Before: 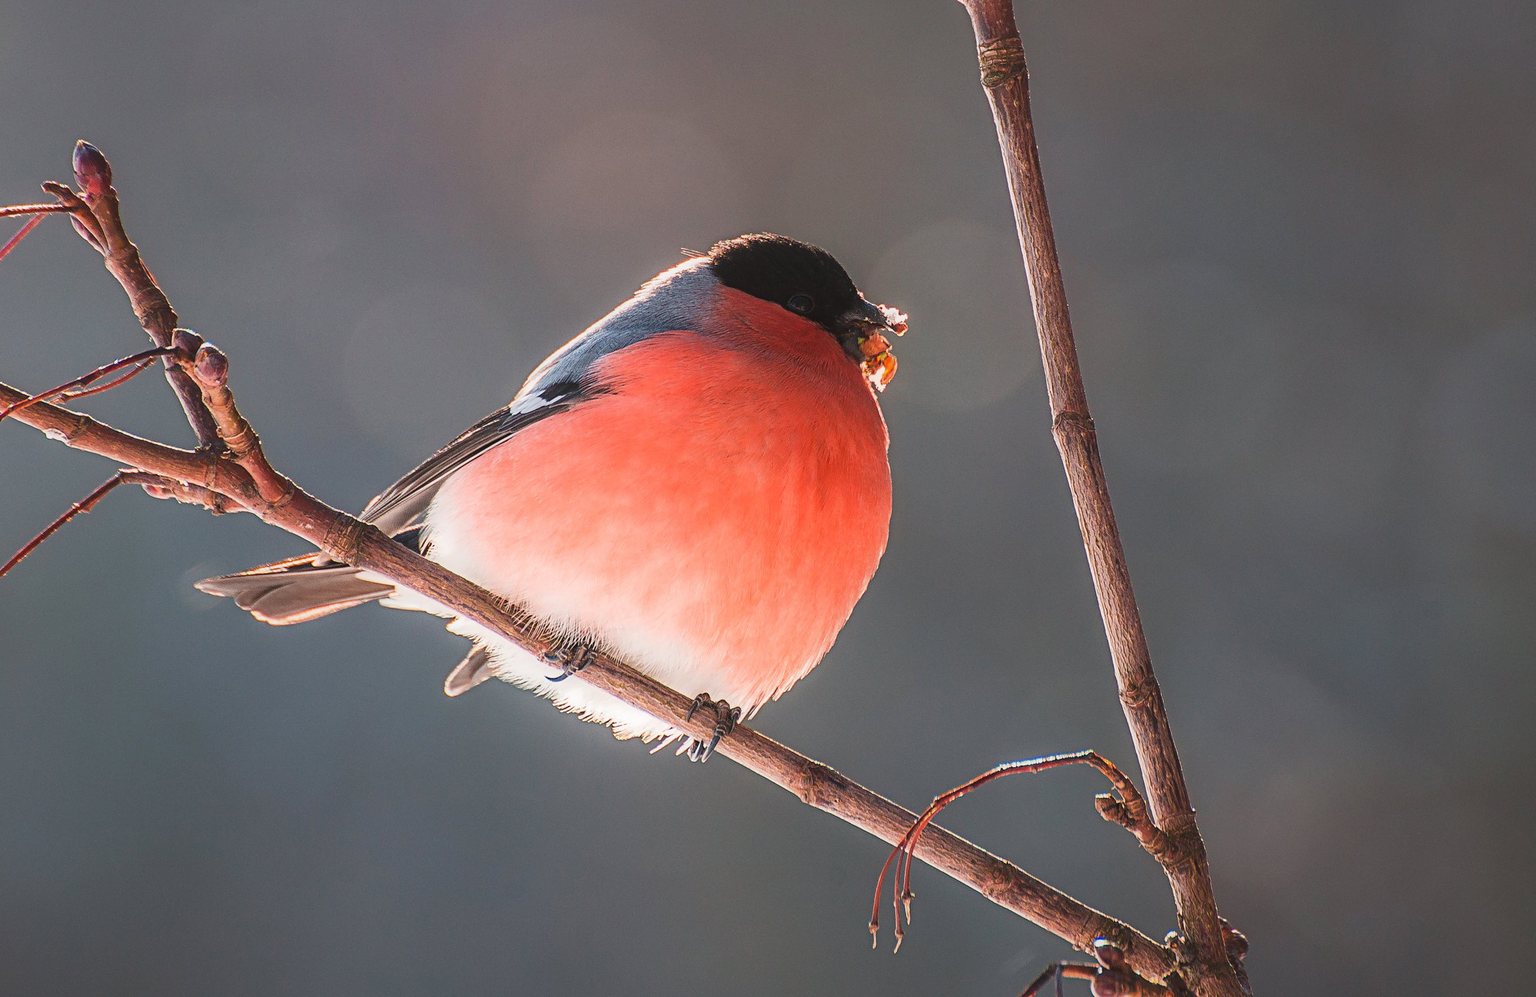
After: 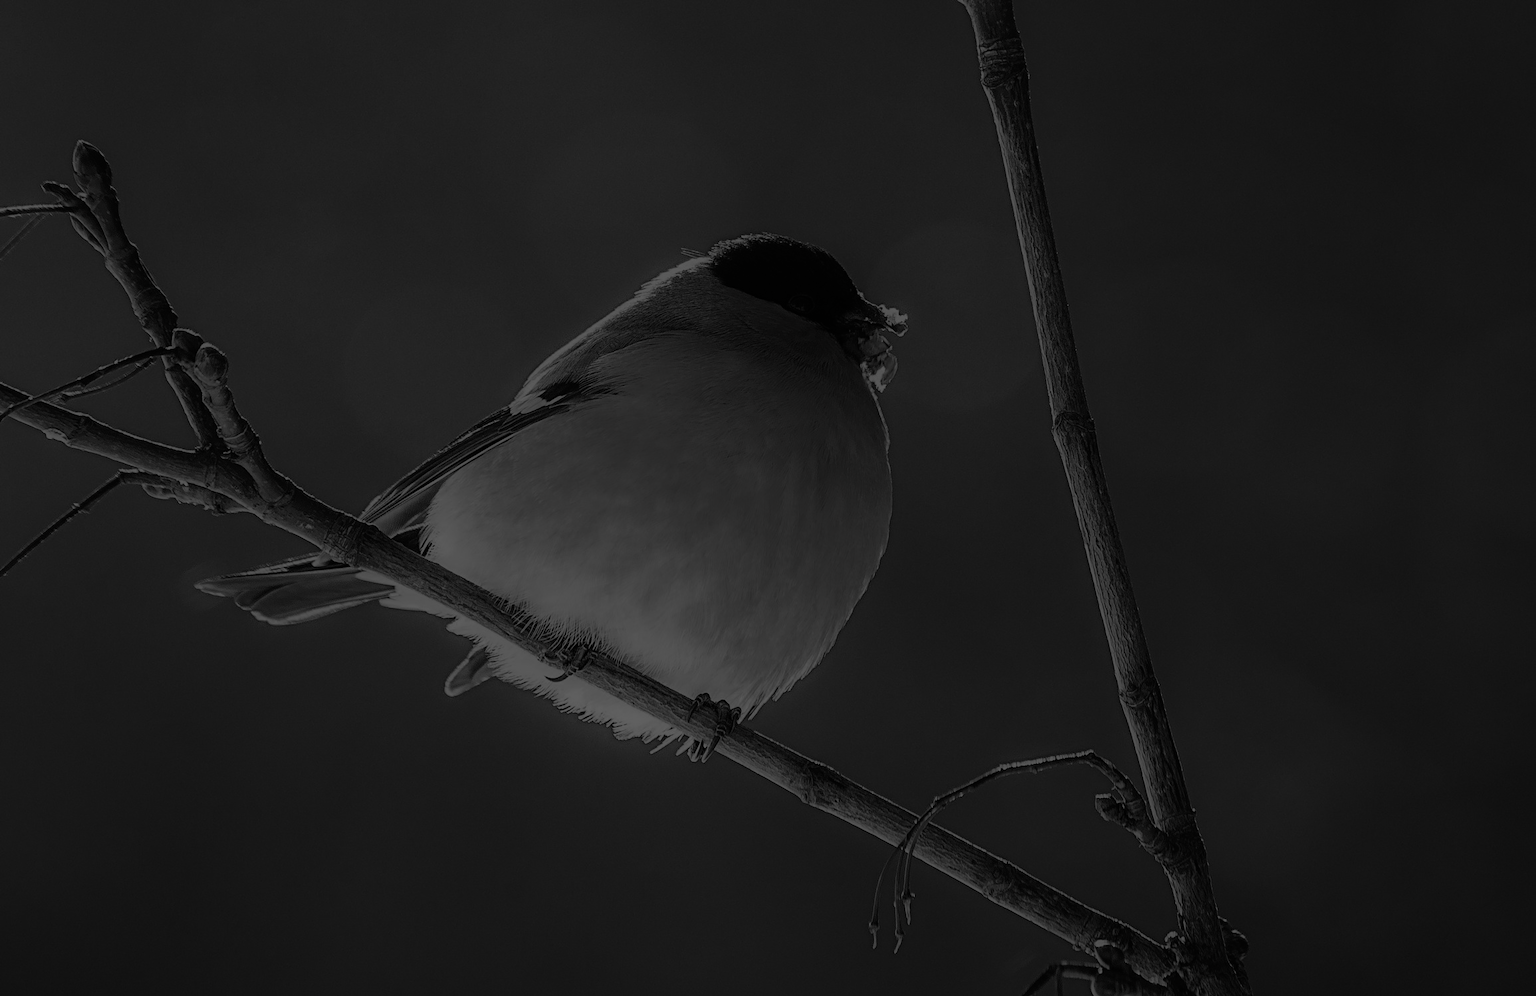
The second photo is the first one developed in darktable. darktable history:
contrast brightness saturation: contrast 0.023, brightness -0.995, saturation -0.997
filmic rgb: black relative exposure -13.99 EV, white relative exposure 7.98 EV, threshold 5.95 EV, hardness 3.73, latitude 49.26%, contrast 0.501, enable highlight reconstruction true
tone equalizer: -8 EV -0.75 EV, -7 EV -0.667 EV, -6 EV -0.579 EV, -5 EV -0.41 EV, -3 EV 0.395 EV, -2 EV 0.6 EV, -1 EV 0.689 EV, +0 EV 0.752 EV, edges refinement/feathering 500, mask exposure compensation -1.57 EV, preserve details no
